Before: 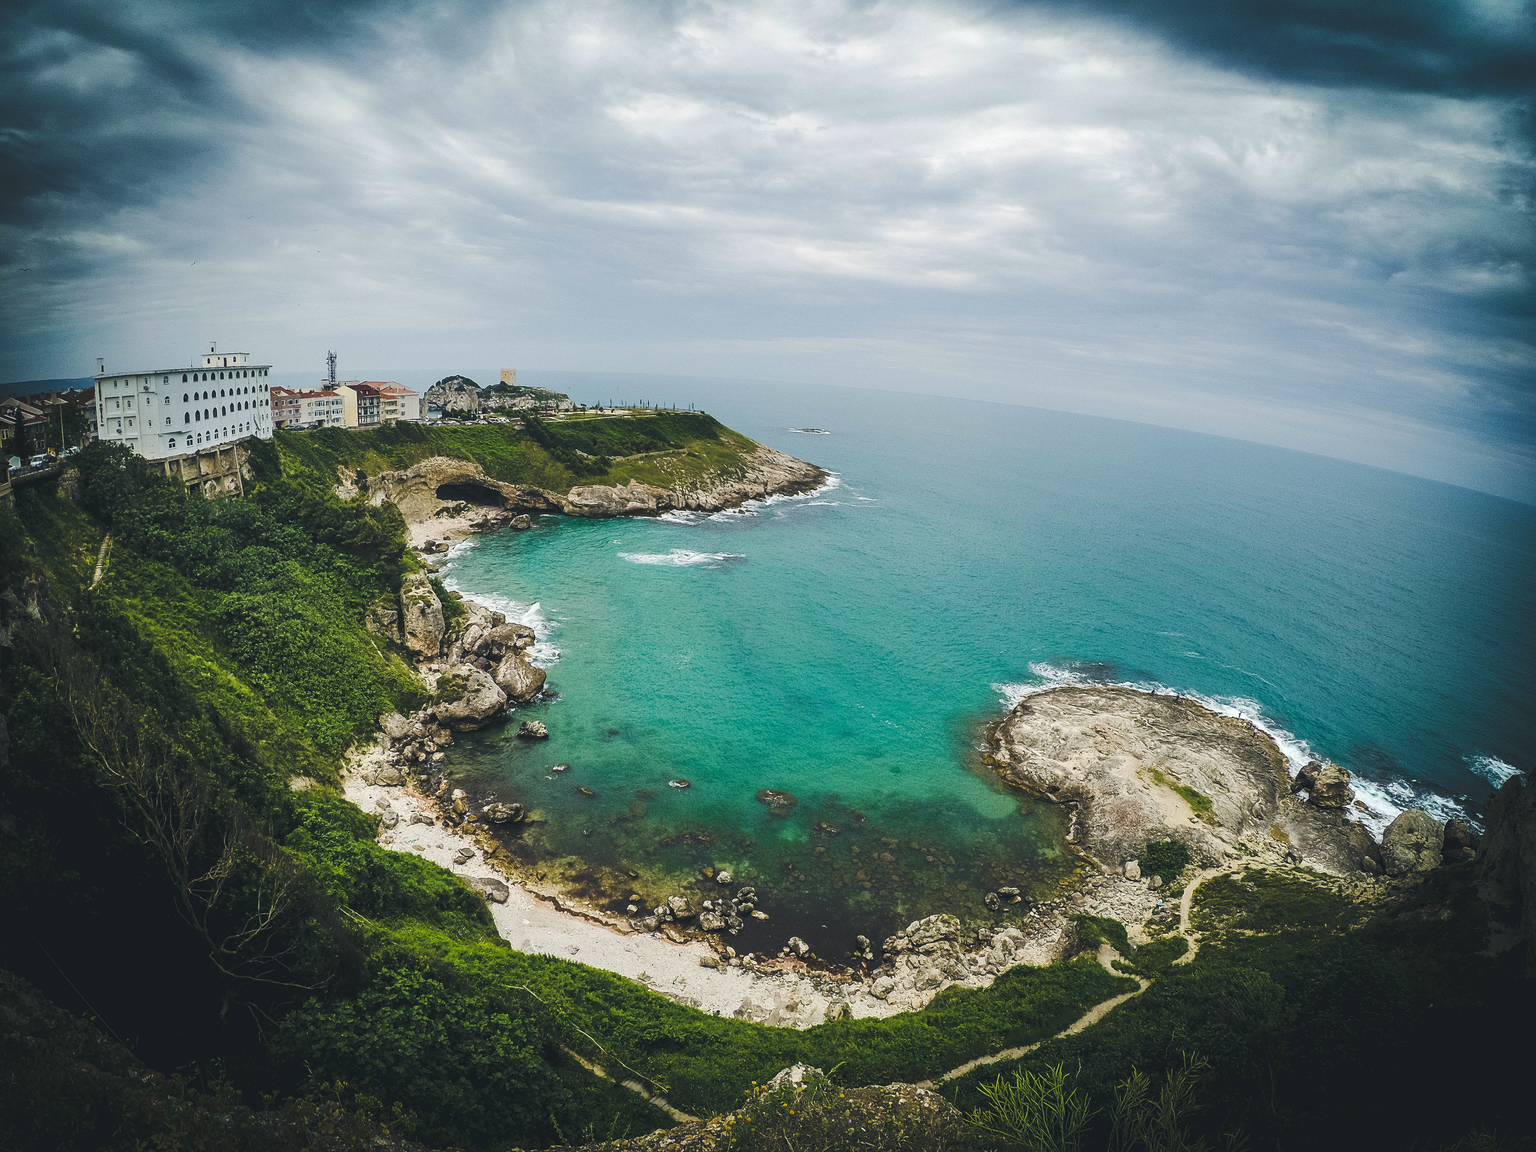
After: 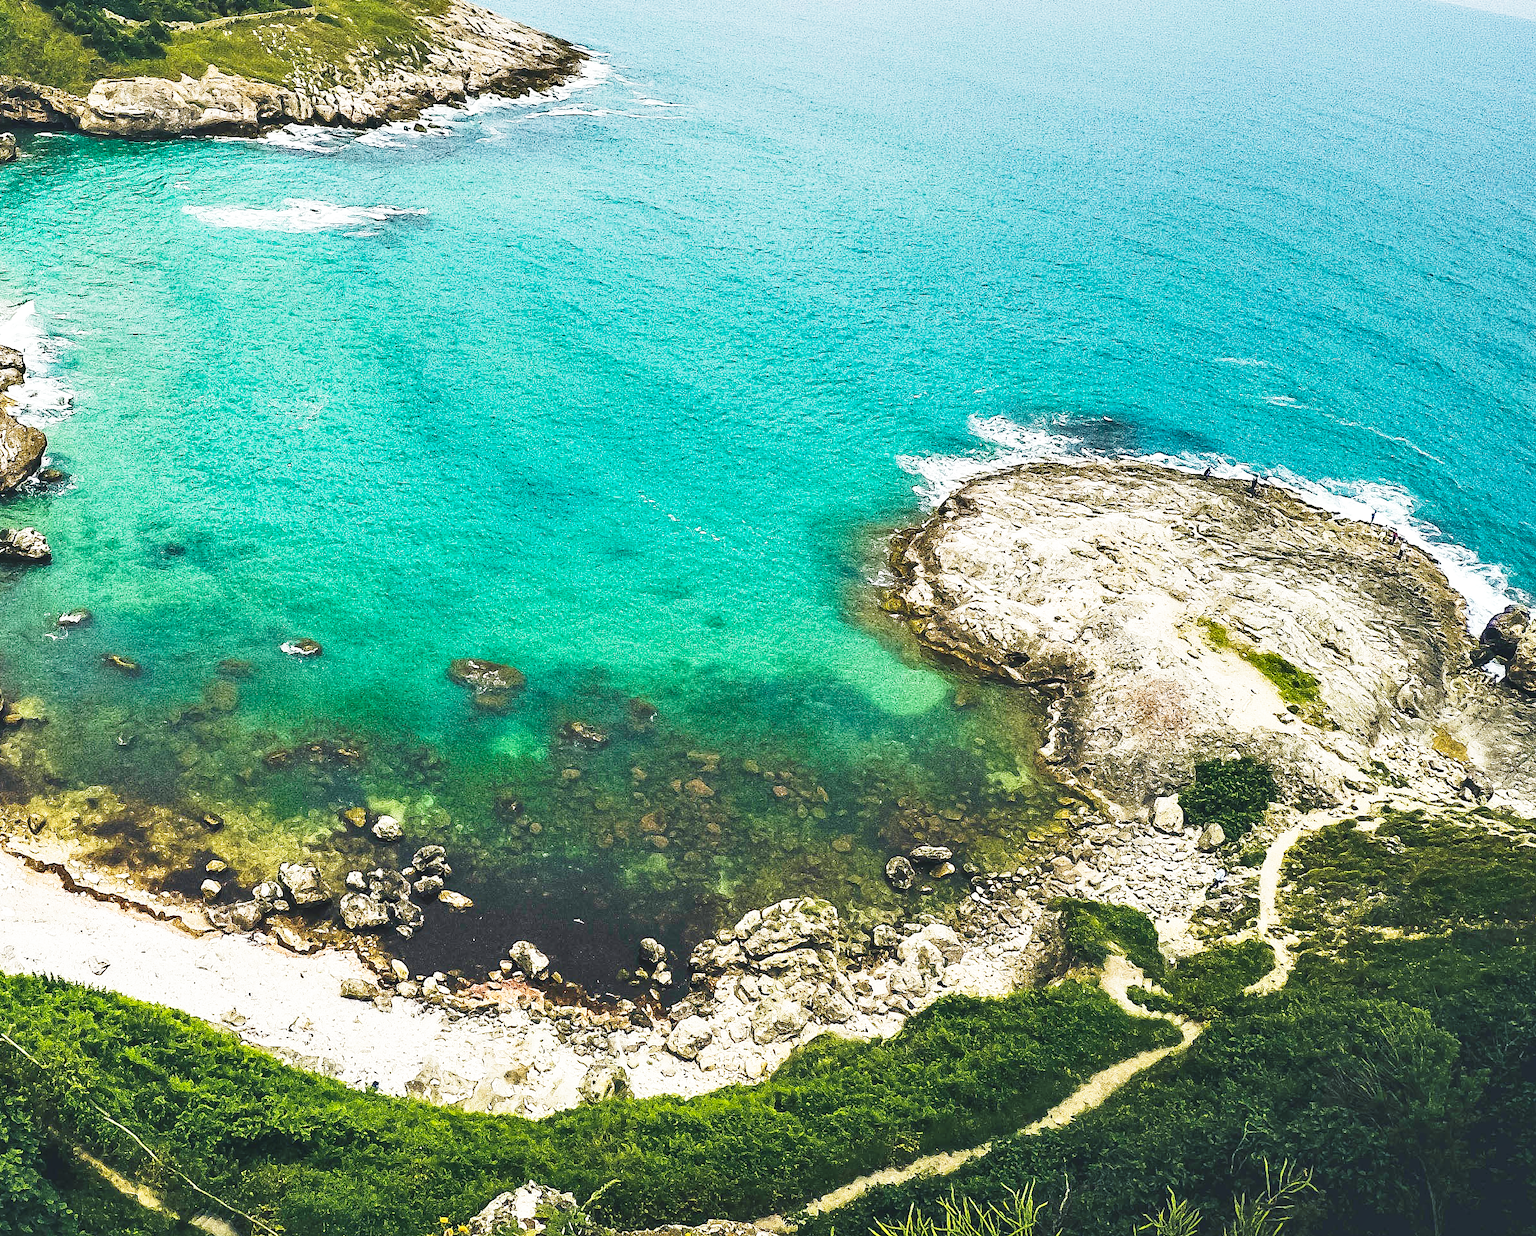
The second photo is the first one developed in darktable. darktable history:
exposure: exposure 0.206 EV, compensate highlight preservation false
tone equalizer: -7 EV 0.09 EV, edges refinement/feathering 500, mask exposure compensation -1.57 EV, preserve details no
velvia: on, module defaults
shadows and highlights: soften with gaussian
base curve: curves: ch0 [(0, 0) (0.026, 0.03) (0.109, 0.232) (0.351, 0.748) (0.669, 0.968) (1, 1)], preserve colors none
crop: left 34.004%, top 38.652%, right 13.705%, bottom 5.202%
